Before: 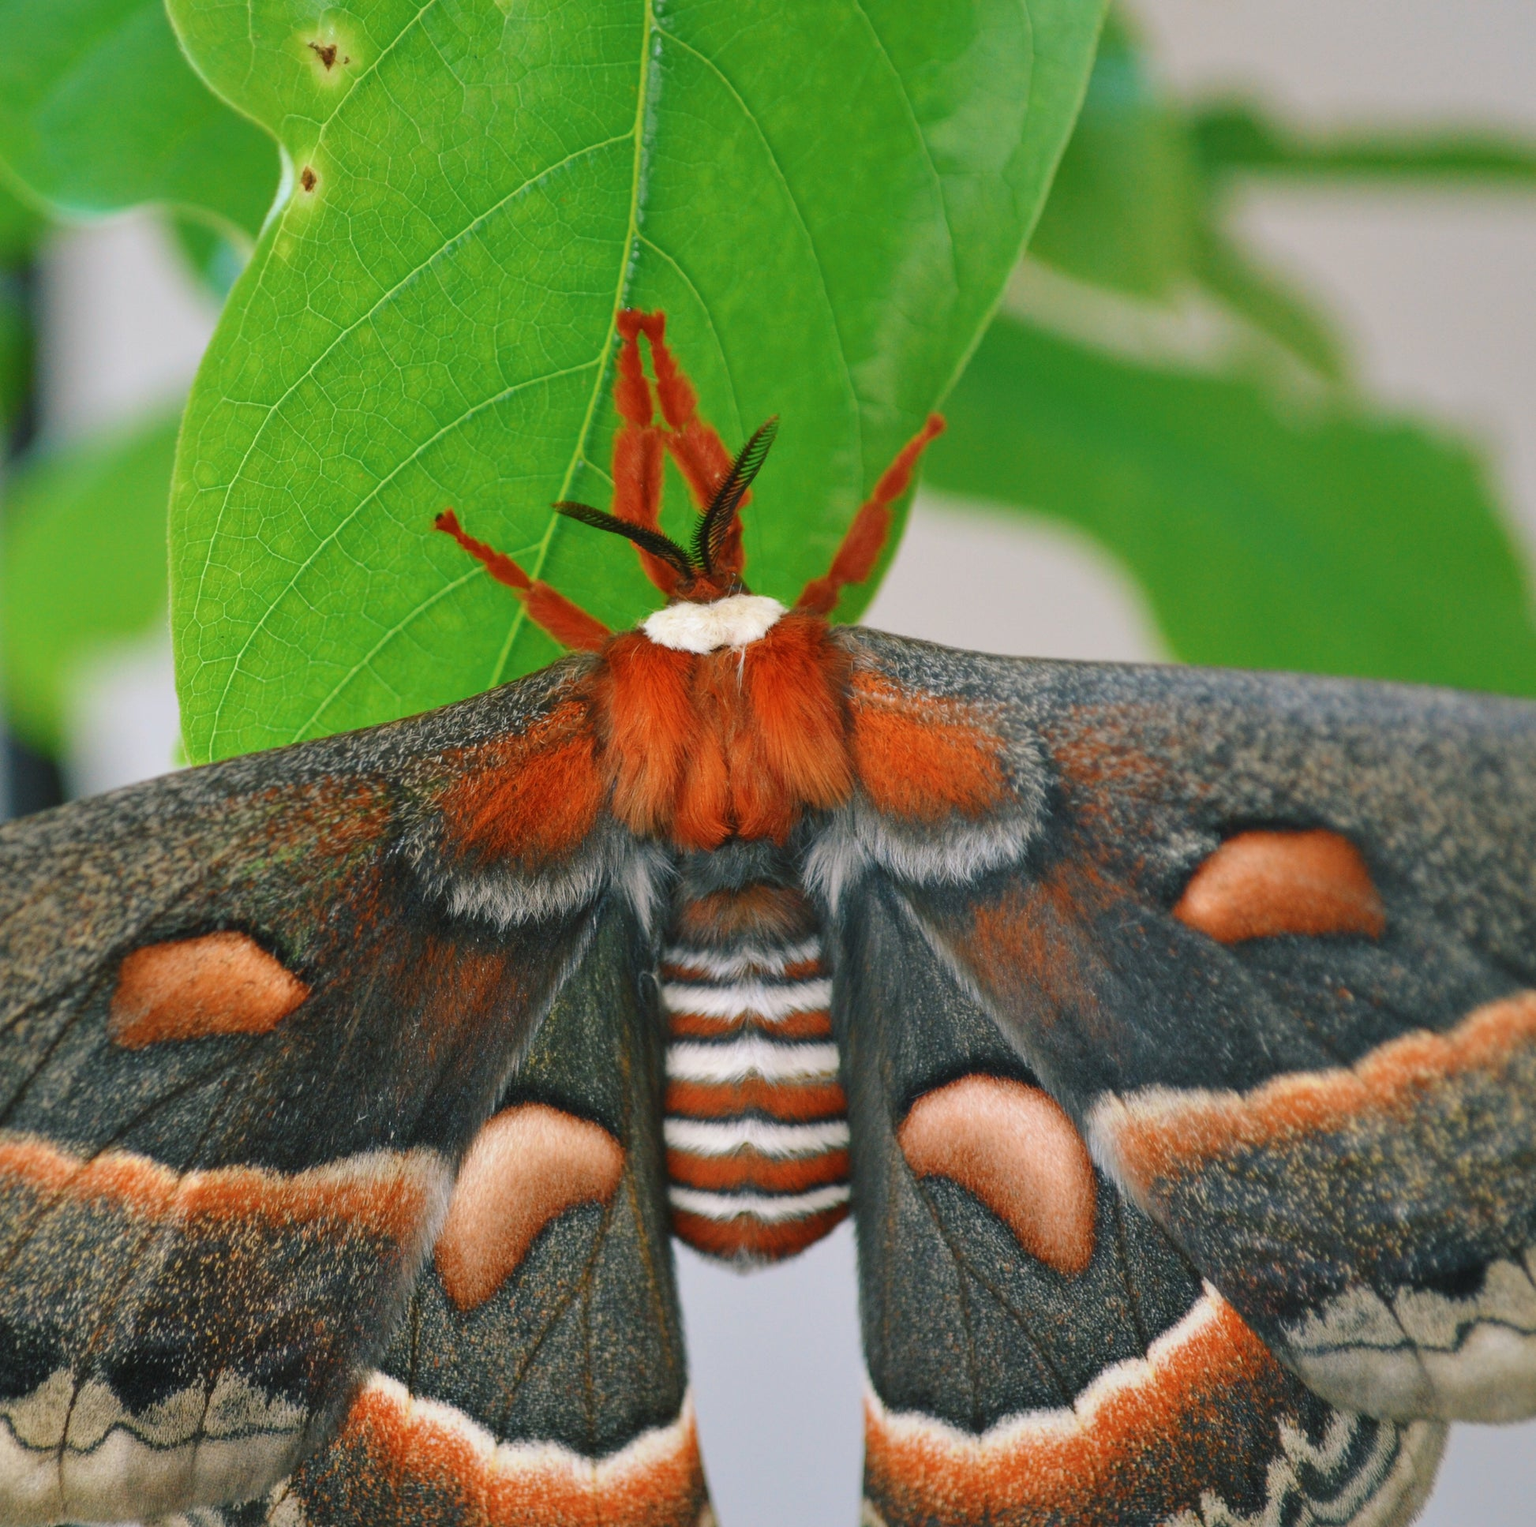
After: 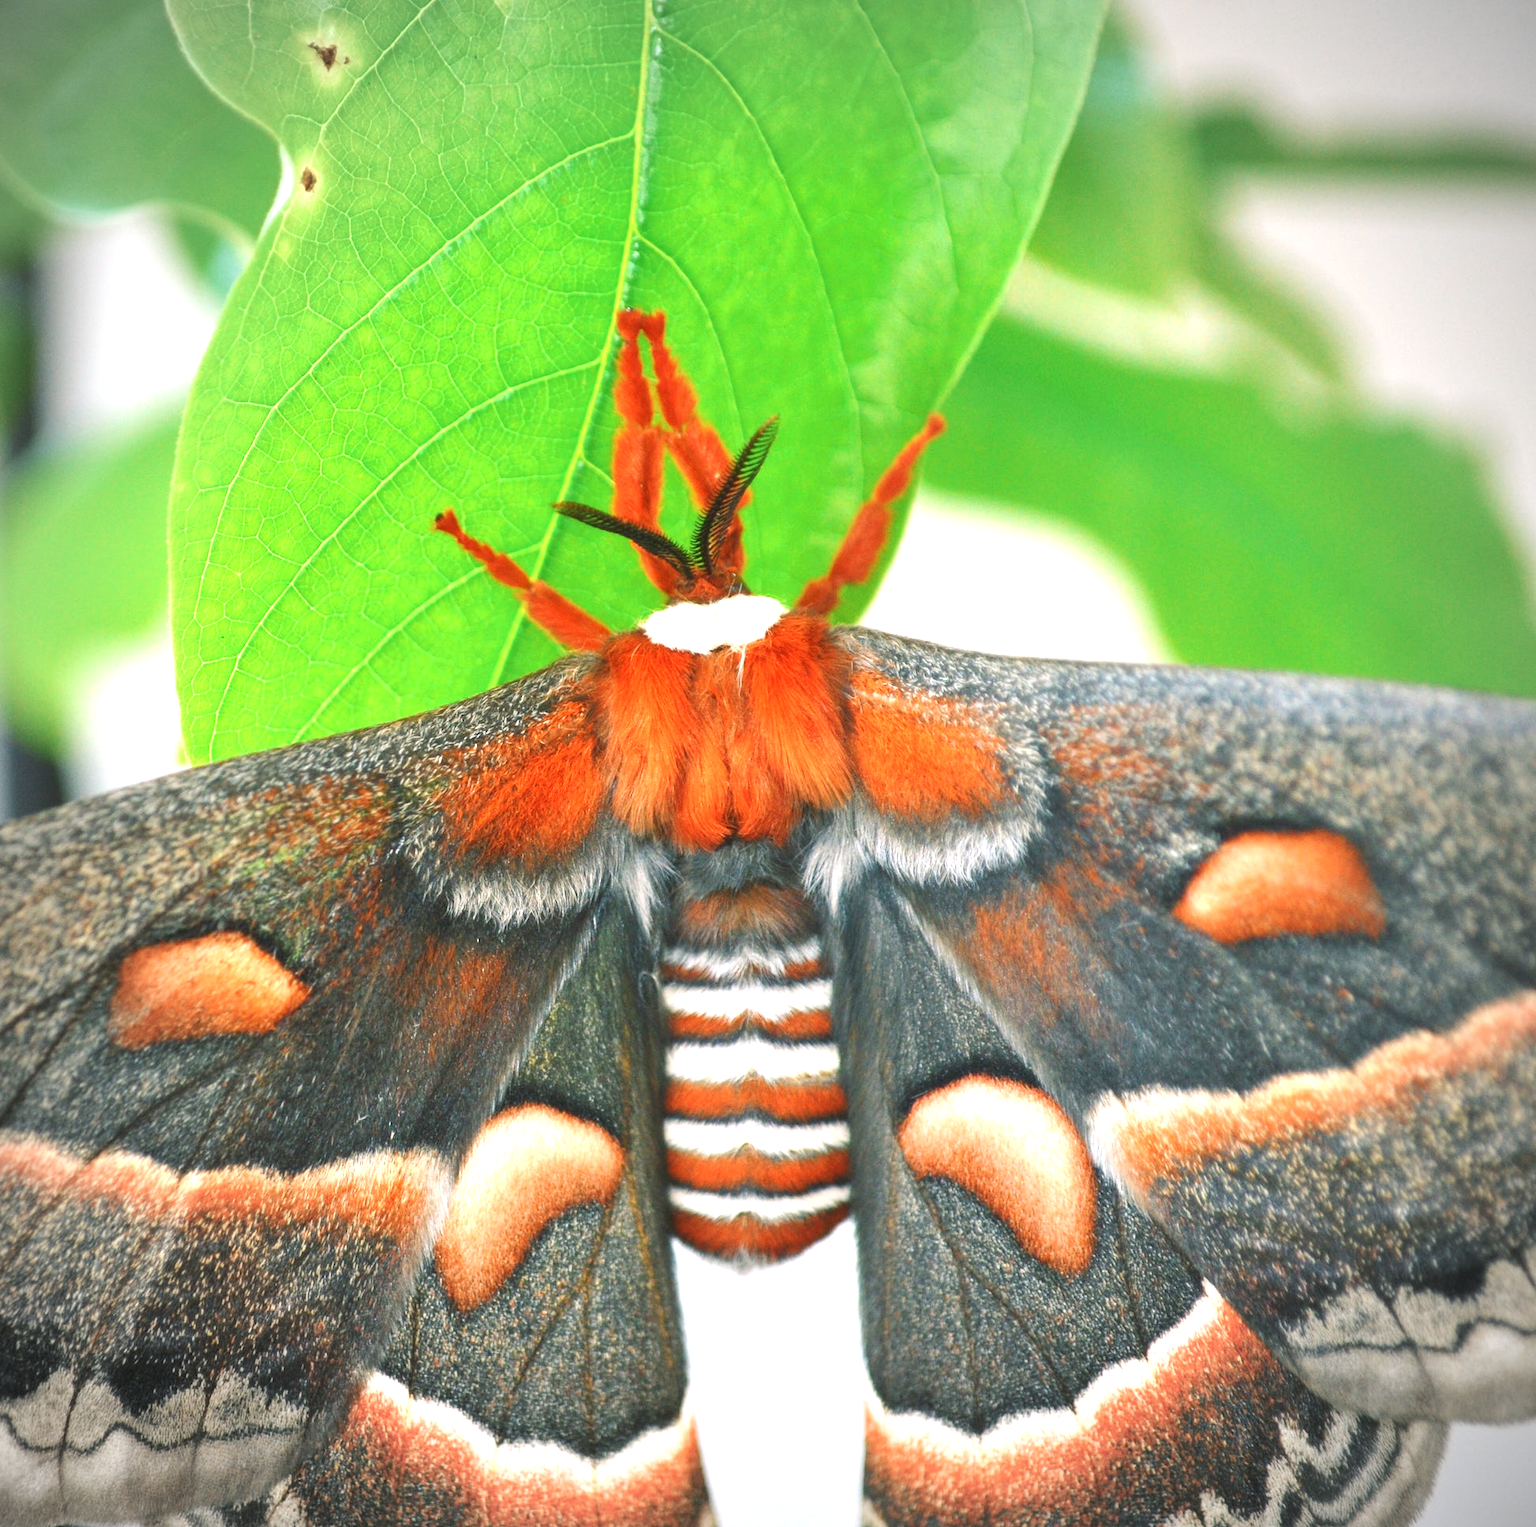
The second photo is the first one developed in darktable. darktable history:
vignetting: fall-off start 74.49%, fall-off radius 65.9%, brightness -0.628, saturation -0.68
exposure: black level correction 0, exposure 1.379 EV, compensate exposure bias true, compensate highlight preservation false
